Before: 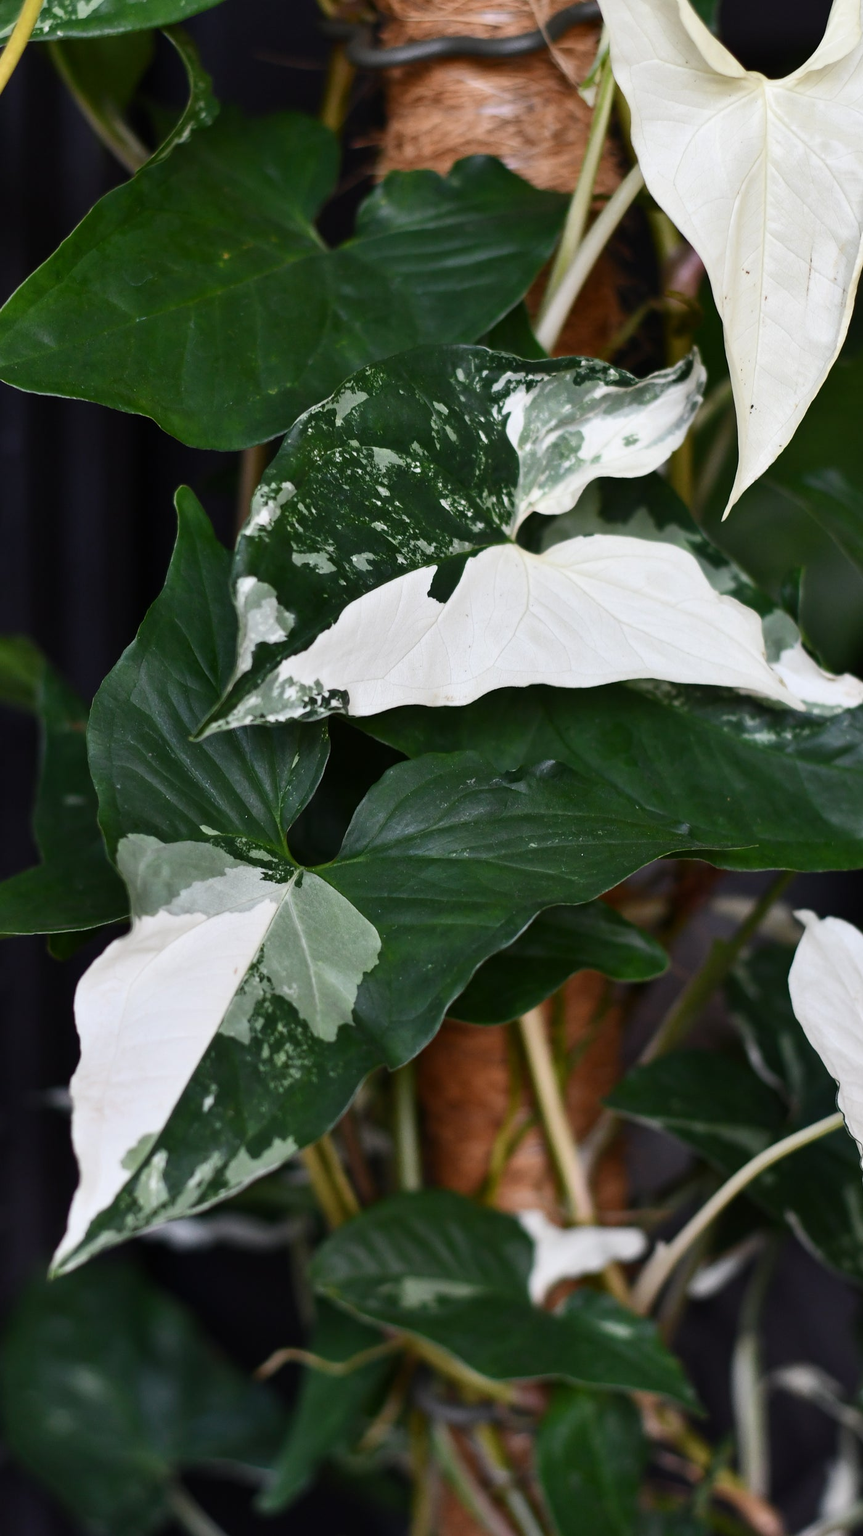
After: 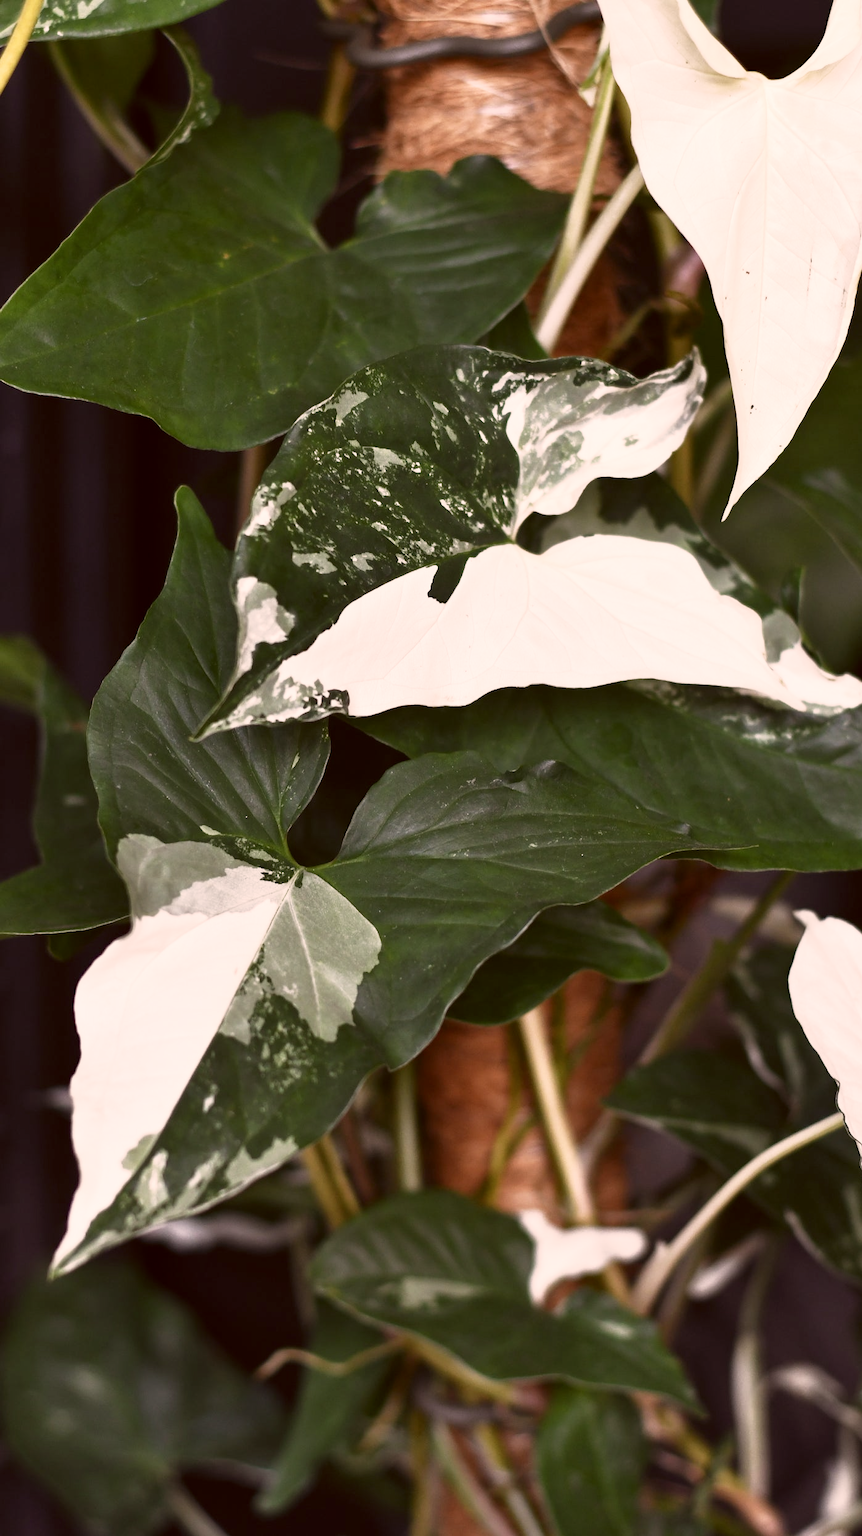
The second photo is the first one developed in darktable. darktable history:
tone equalizer: -8 EV 0.001 EV, -7 EV -0.002 EV, -6 EV 0.004 EV, -5 EV -0.063 EV, -4 EV -0.093 EV, -3 EV -0.155 EV, -2 EV 0.249 EV, -1 EV 0.703 EV, +0 EV 0.466 EV, edges refinement/feathering 500, mask exposure compensation -1.57 EV, preserve details no
base curve: curves: ch0 [(0, 0) (0.088, 0.125) (0.176, 0.251) (0.354, 0.501) (0.613, 0.749) (1, 0.877)], preserve colors none
color correction: highlights a* 10.18, highlights b* 9.68, shadows a* 9.06, shadows b* 8, saturation 0.8
